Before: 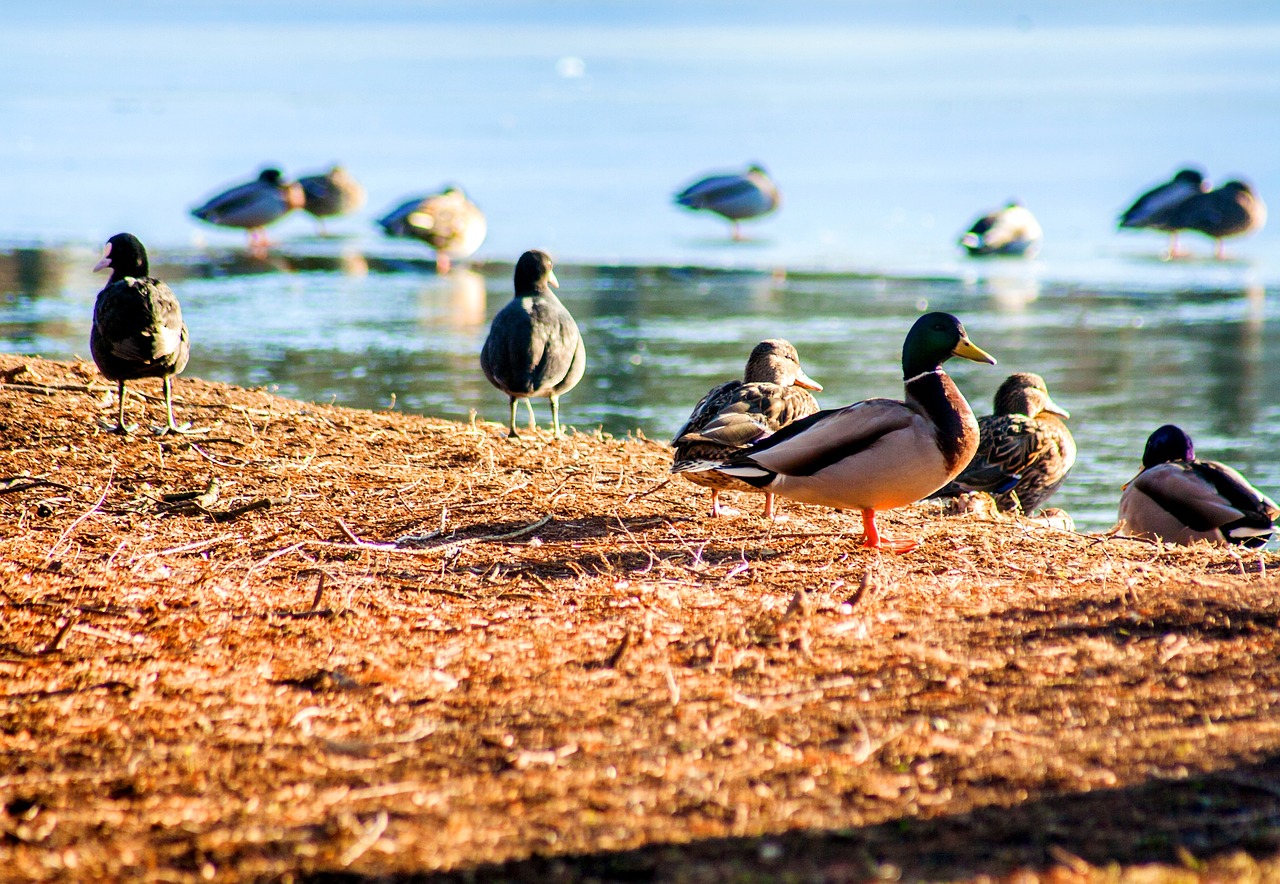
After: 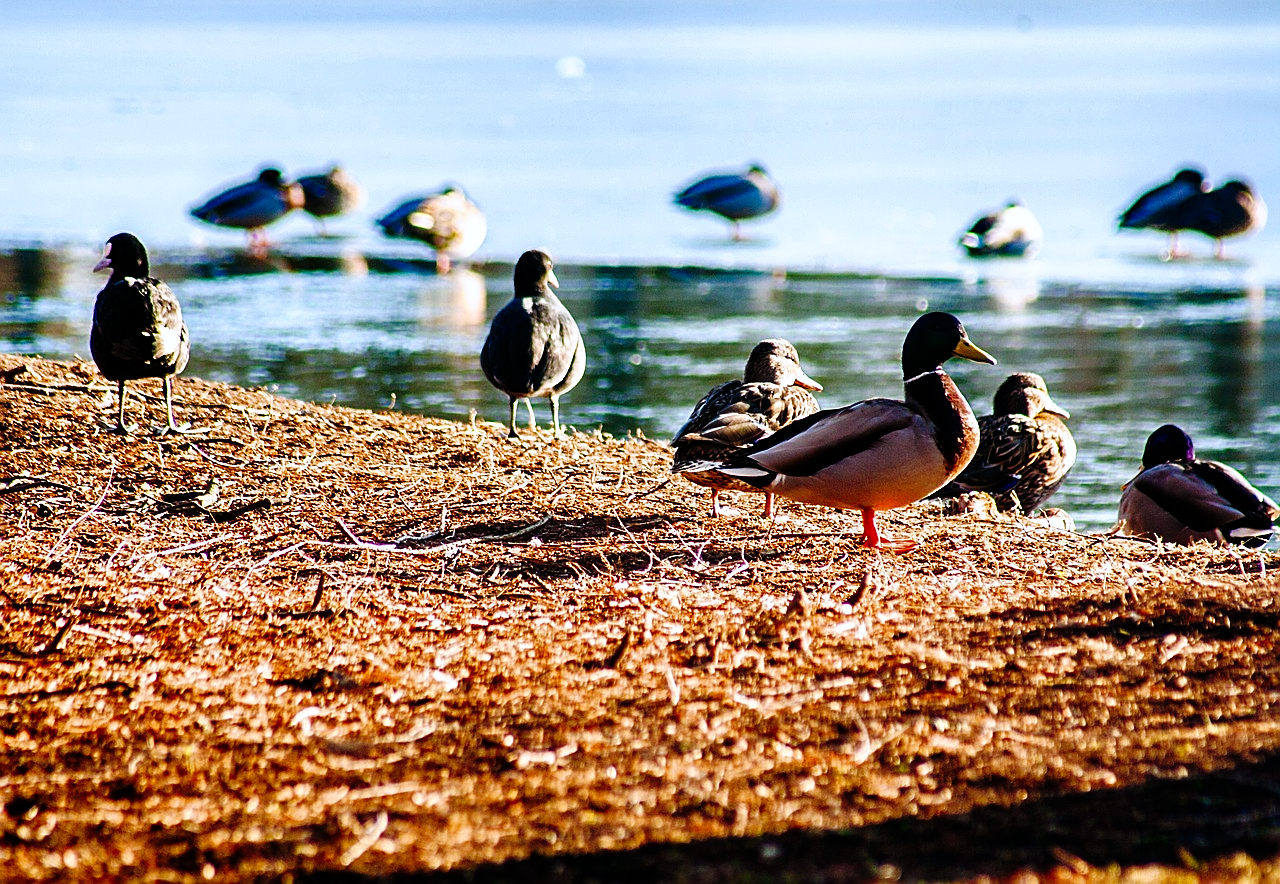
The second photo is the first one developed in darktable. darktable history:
white balance: red 1.009, blue 1.027
color correction: highlights a* -0.137, highlights b* -5.91, shadows a* -0.137, shadows b* -0.137
rgb curve: curves: ch0 [(0, 0) (0.415, 0.237) (1, 1)]
tone curve: curves: ch0 [(0, 0) (0.003, 0.003) (0.011, 0.005) (0.025, 0.008) (0.044, 0.012) (0.069, 0.02) (0.1, 0.031) (0.136, 0.047) (0.177, 0.088) (0.224, 0.141) (0.277, 0.222) (0.335, 0.32) (0.399, 0.422) (0.468, 0.523) (0.543, 0.623) (0.623, 0.716) (0.709, 0.796) (0.801, 0.878) (0.898, 0.957) (1, 1)], preserve colors none
sharpen: on, module defaults
